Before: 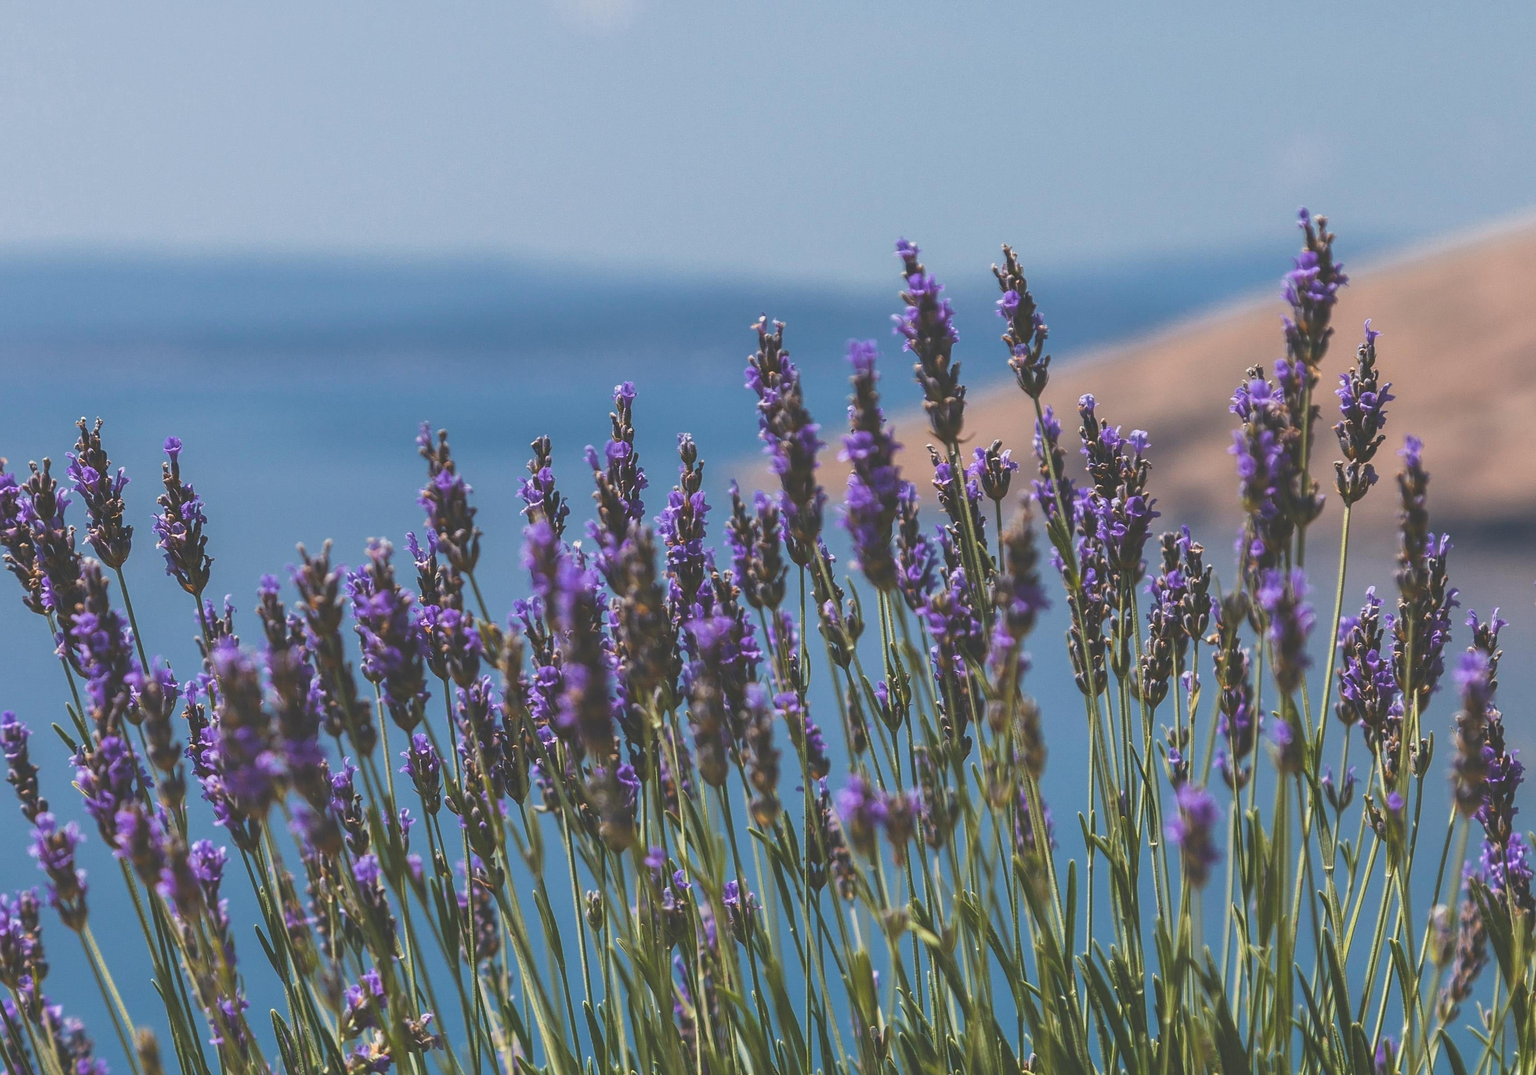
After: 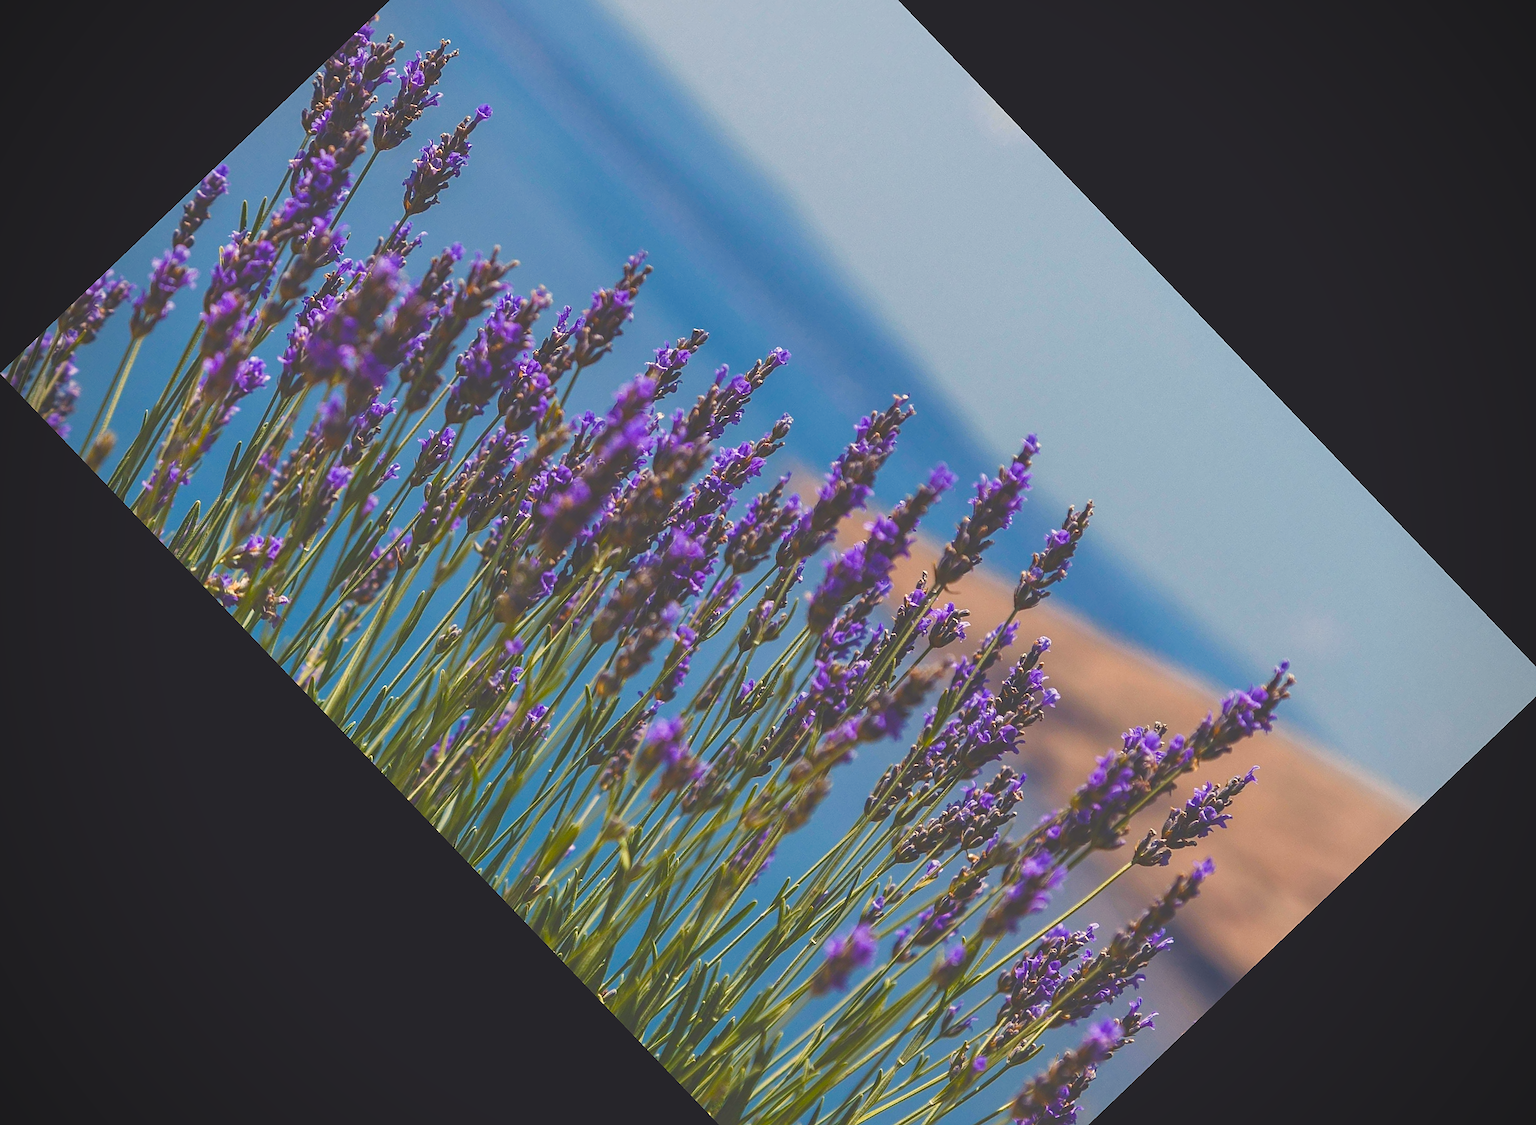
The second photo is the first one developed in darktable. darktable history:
sharpen: on, module defaults
haze removal: compatibility mode true, adaptive false
crop and rotate: angle -46.26°, top 16.234%, right 0.912%, bottom 11.704%
vignetting: on, module defaults
color balance rgb: shadows lift › chroma 3%, shadows lift › hue 280.8°, power › hue 330°, highlights gain › chroma 3%, highlights gain › hue 75.6°, global offset › luminance 2%, perceptual saturation grading › global saturation 20%, perceptual saturation grading › highlights -25%, perceptual saturation grading › shadows 50%, global vibrance 20.33%
